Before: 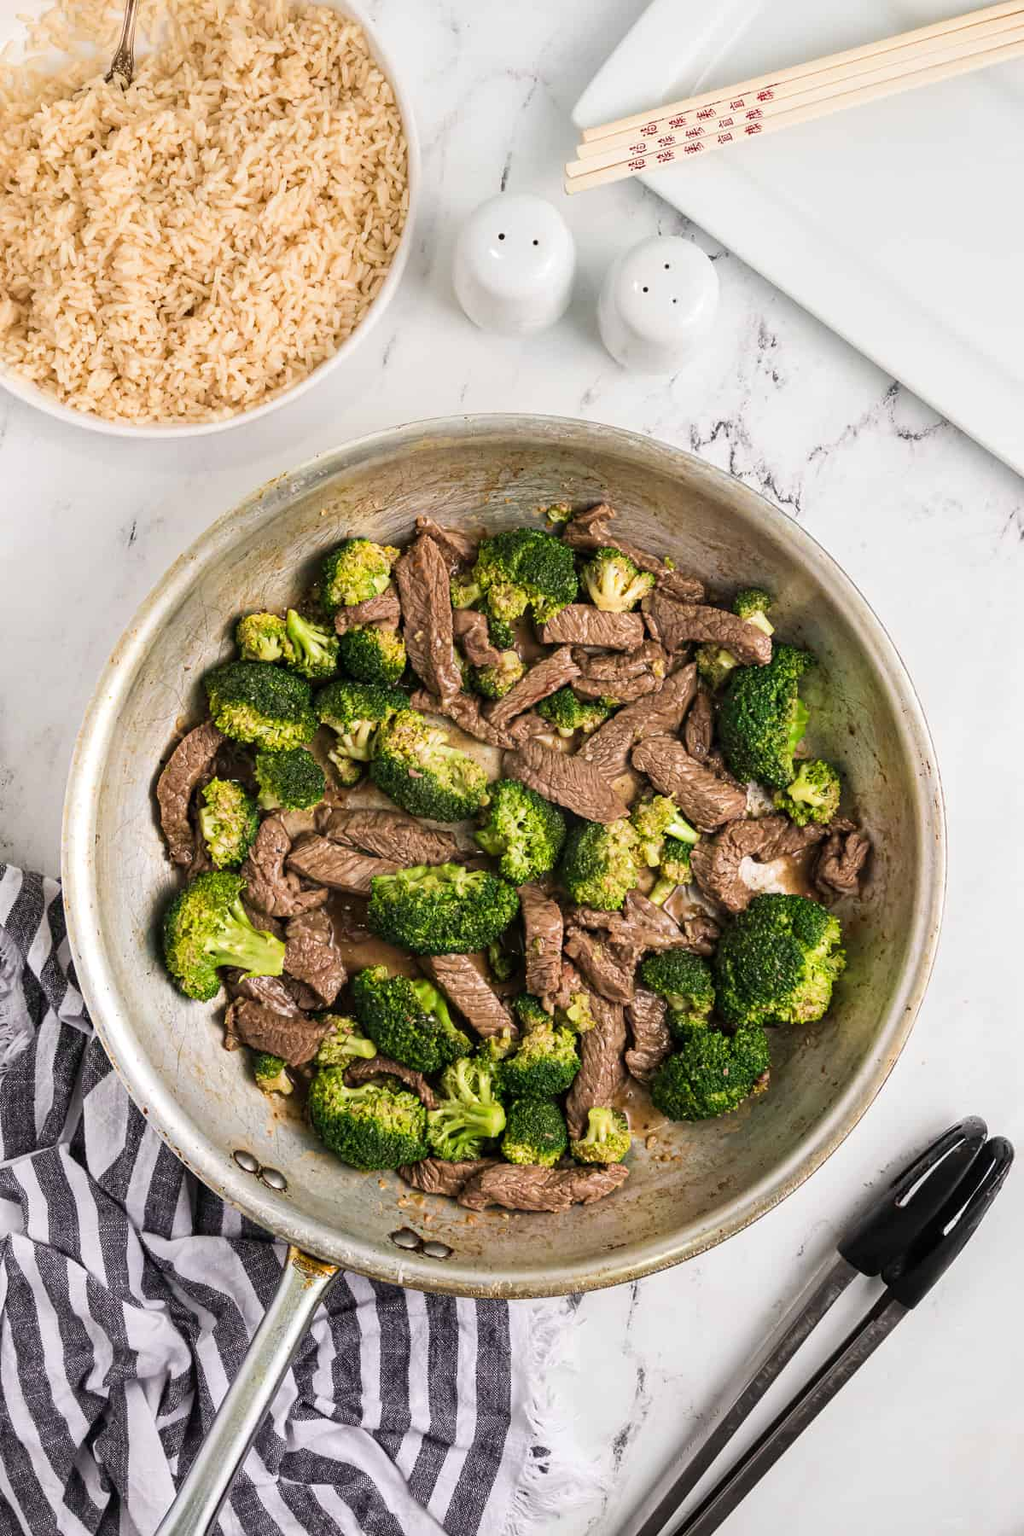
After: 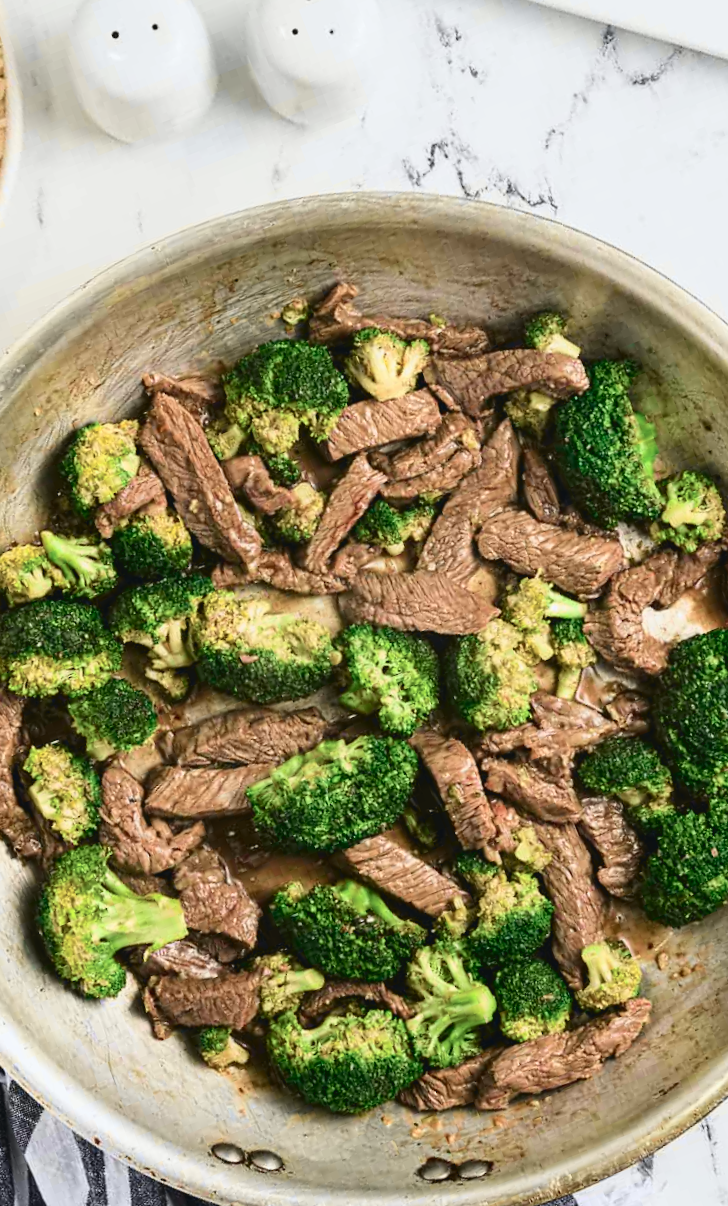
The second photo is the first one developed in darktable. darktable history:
tone curve: curves: ch0 [(0, 0.039) (0.104, 0.103) (0.273, 0.267) (0.448, 0.487) (0.704, 0.761) (0.886, 0.922) (0.994, 0.971)]; ch1 [(0, 0) (0.335, 0.298) (0.446, 0.413) (0.485, 0.487) (0.515, 0.503) (0.566, 0.563) (0.641, 0.655) (1, 1)]; ch2 [(0, 0) (0.314, 0.301) (0.421, 0.411) (0.502, 0.494) (0.528, 0.54) (0.557, 0.559) (0.612, 0.62) (0.722, 0.686) (1, 1)], color space Lab, independent channels, preserve colors none
crop and rotate: angle 21.21°, left 6.777%, right 3.68%, bottom 1.131%
